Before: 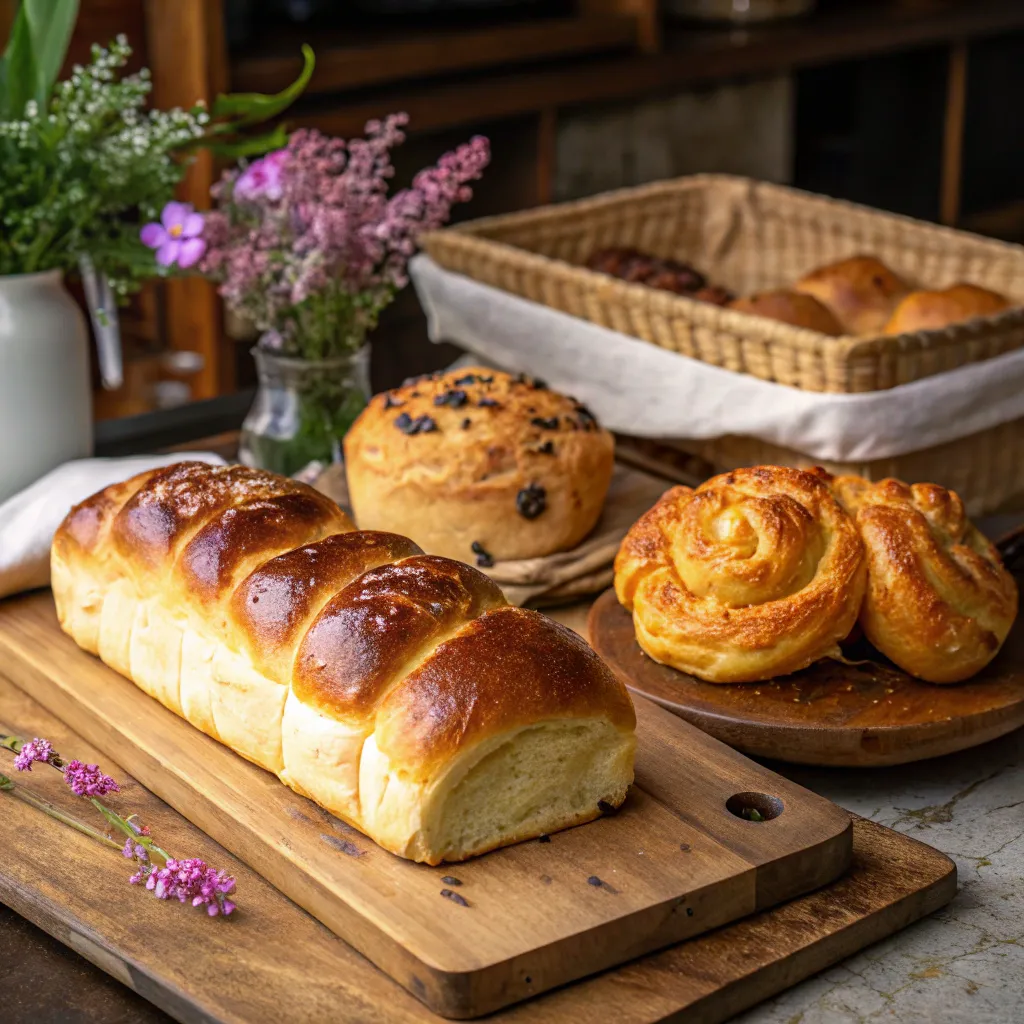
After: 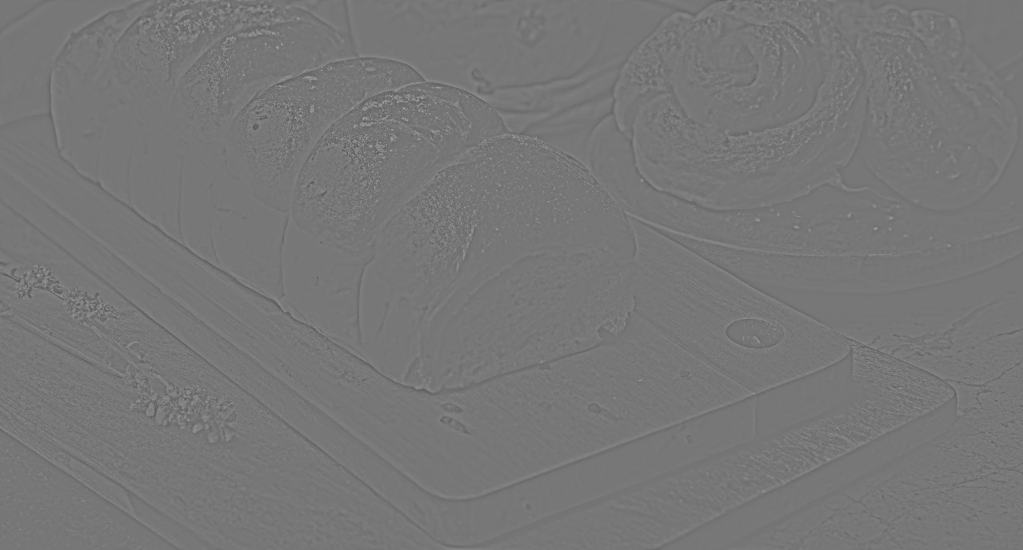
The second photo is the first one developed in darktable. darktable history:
highpass: sharpness 9.84%, contrast boost 9.94%
crop and rotate: top 46.237%
